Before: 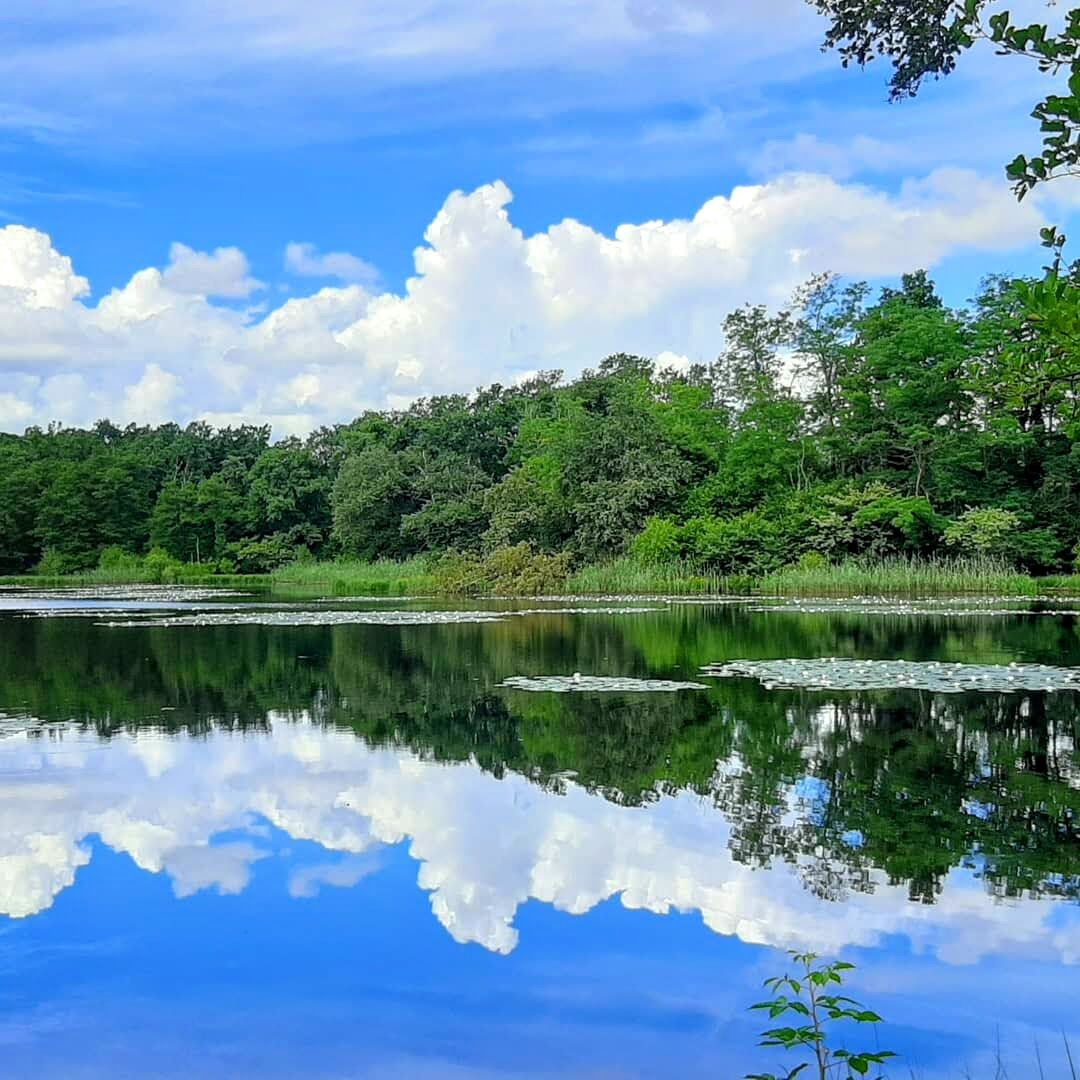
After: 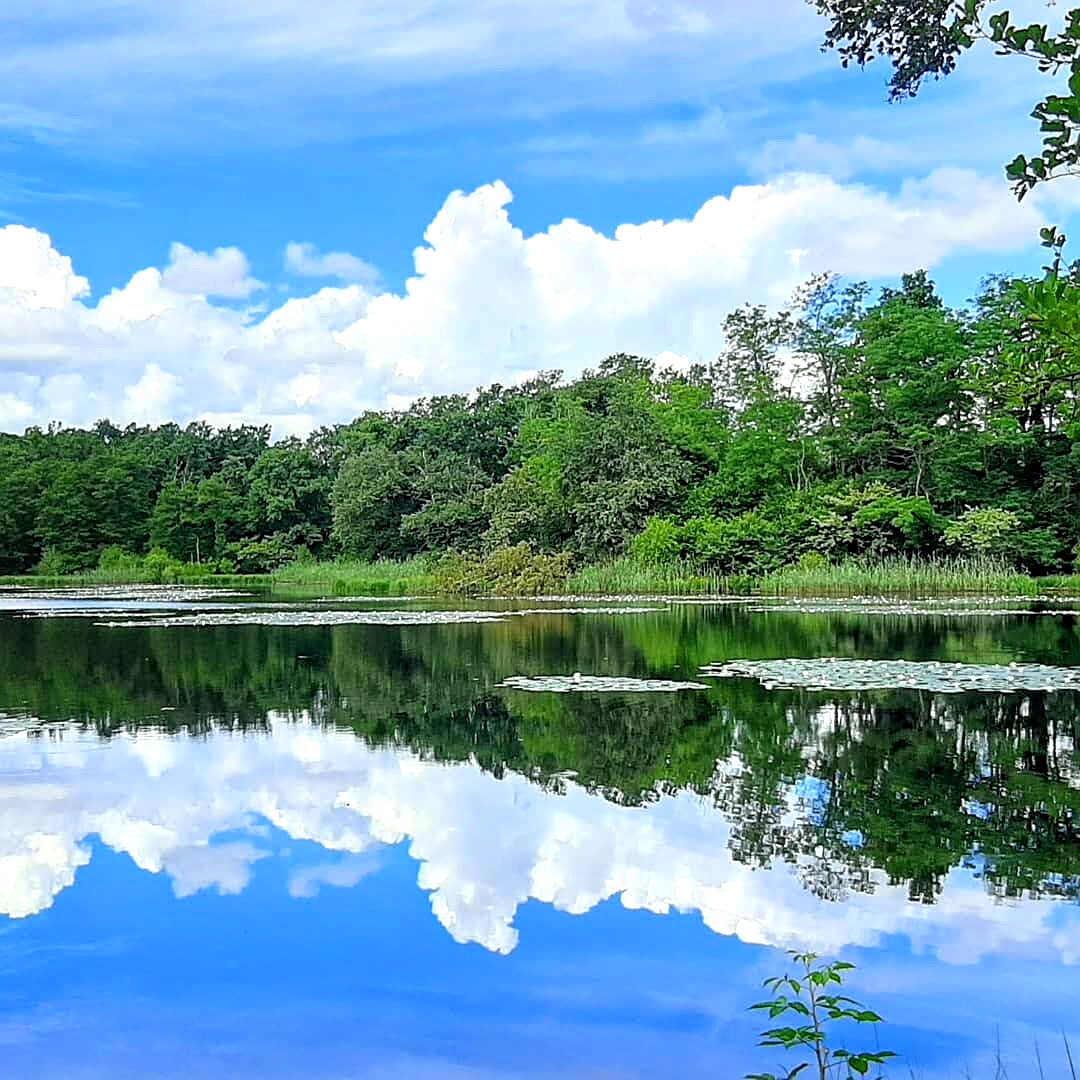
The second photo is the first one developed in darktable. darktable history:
sharpen: on, module defaults
exposure: exposure 0.297 EV, compensate exposure bias true, compensate highlight preservation false
